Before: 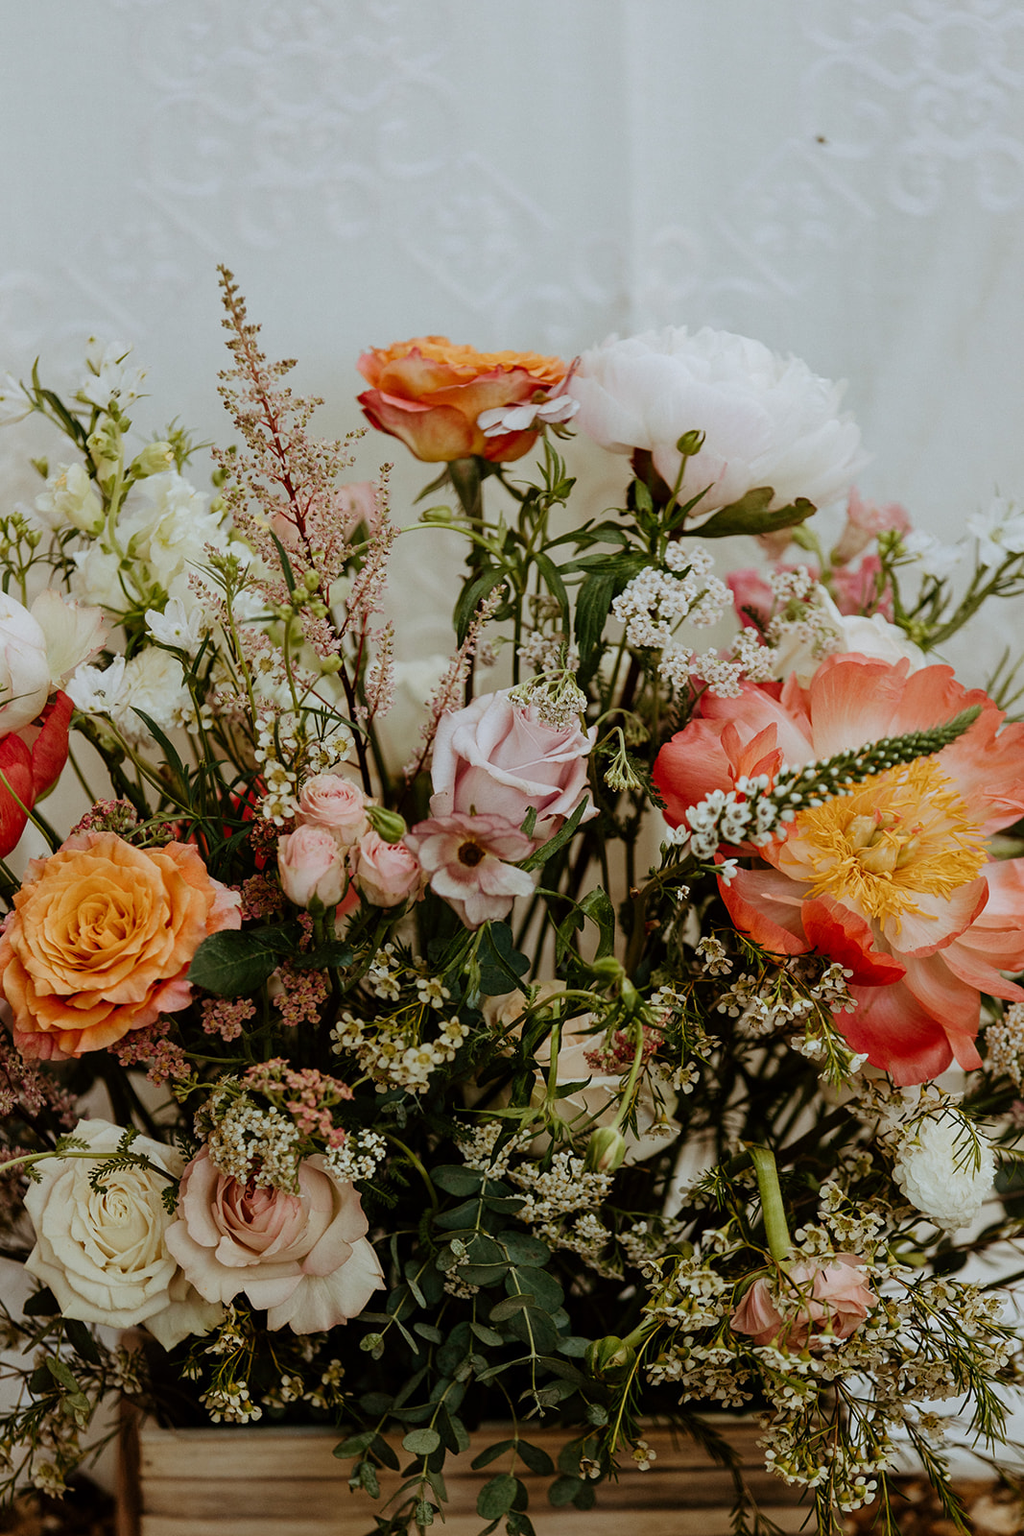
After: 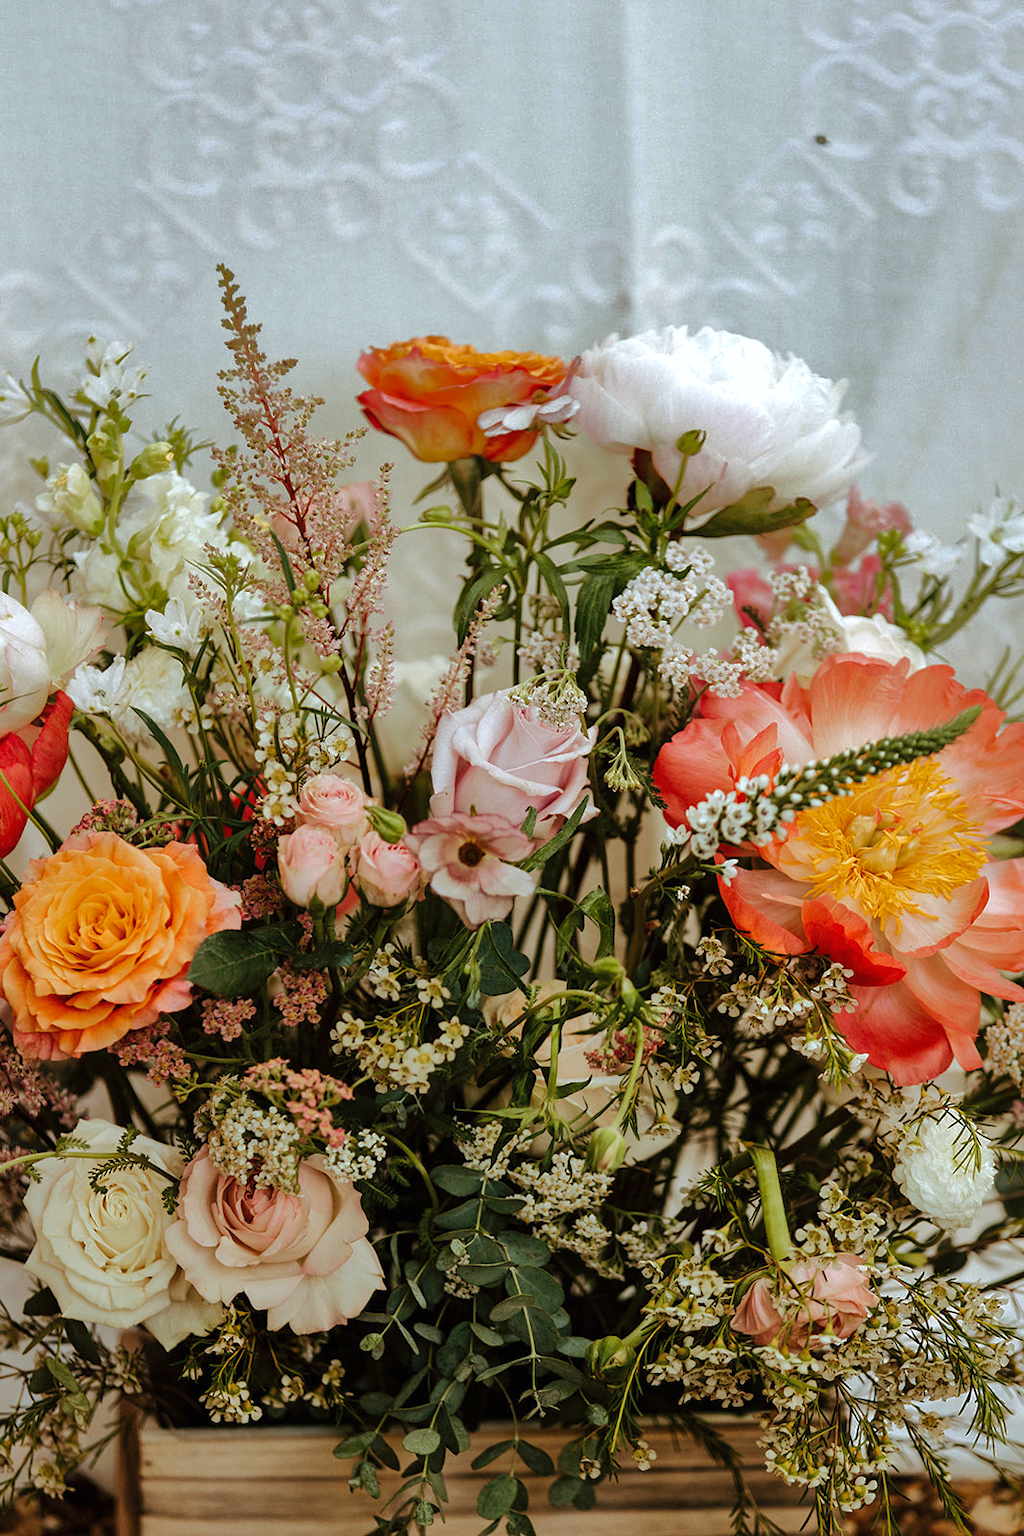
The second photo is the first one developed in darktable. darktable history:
shadows and highlights: shadows 25, highlights -70
exposure: black level correction 0, exposure 0.7 EV, compensate exposure bias true, compensate highlight preservation false
